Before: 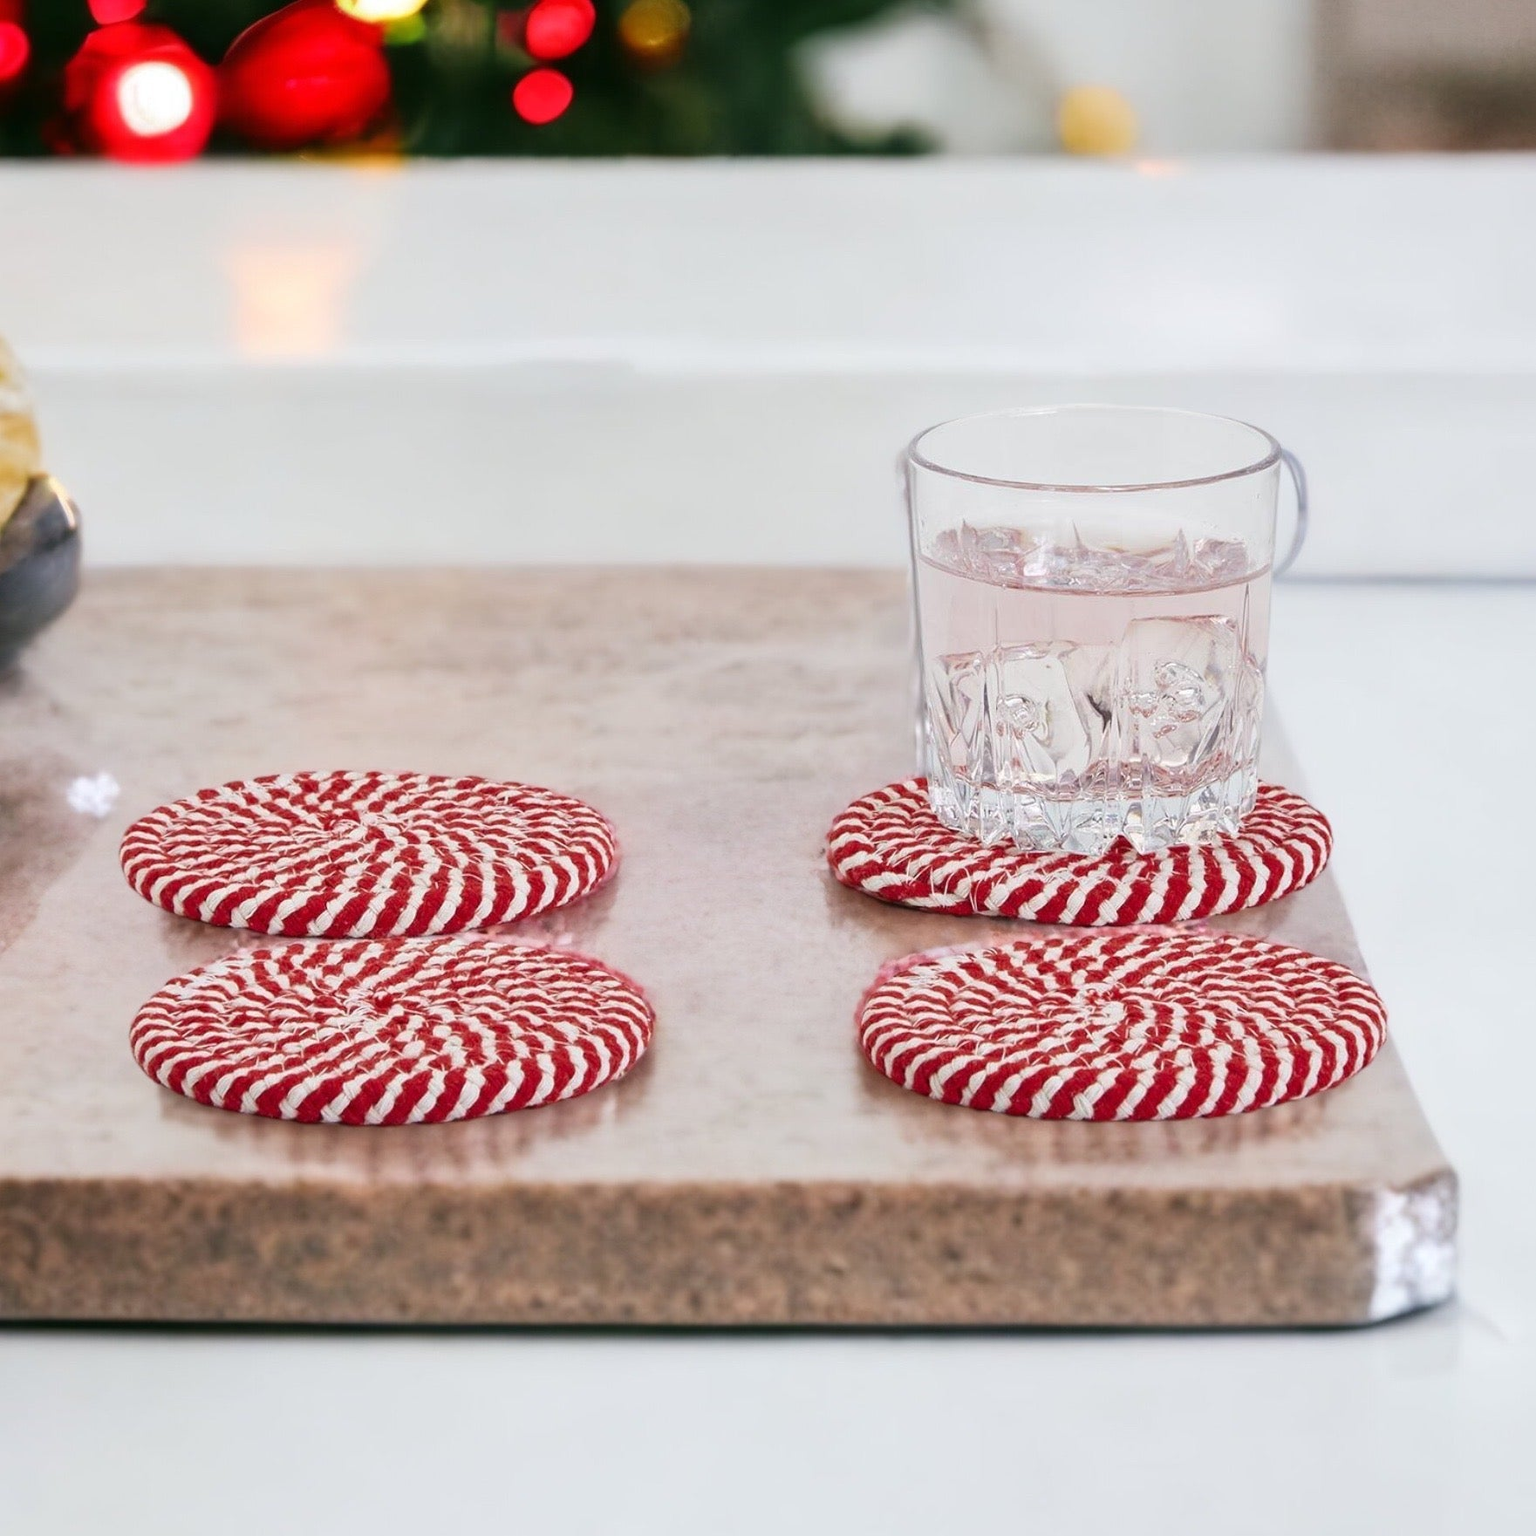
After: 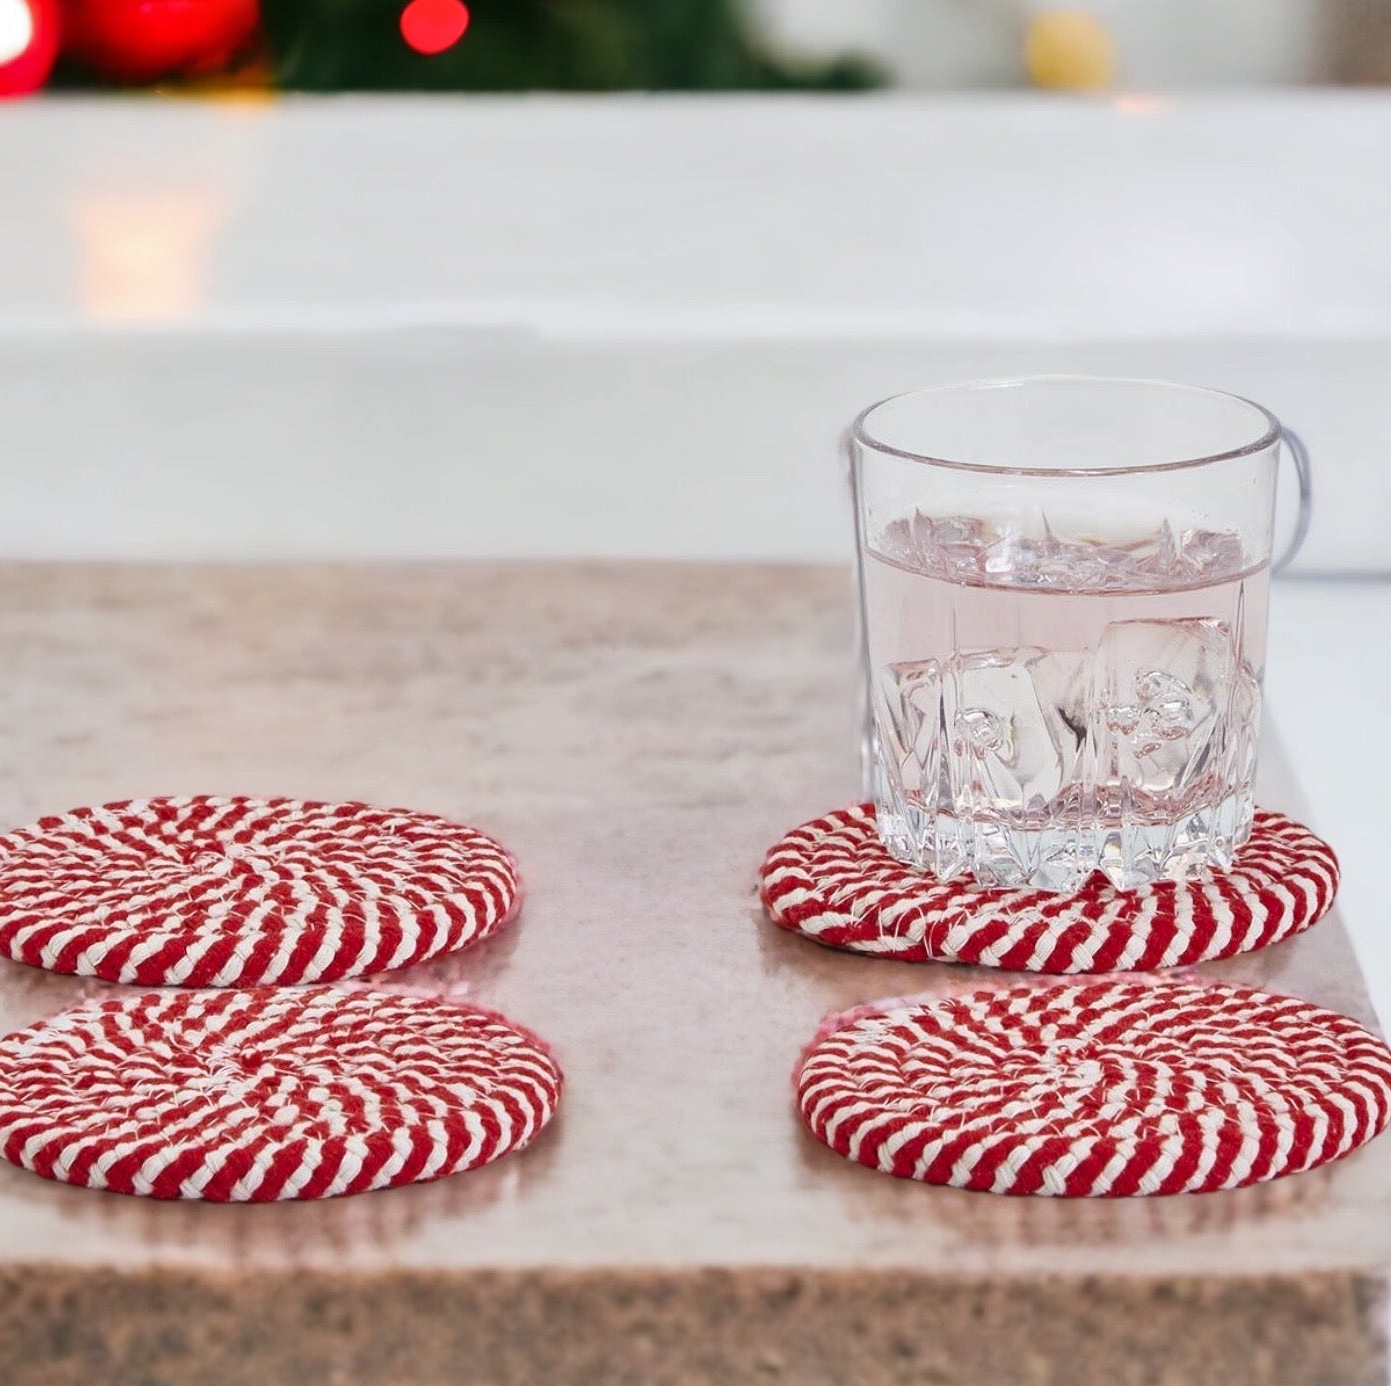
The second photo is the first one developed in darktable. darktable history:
shadows and highlights: shadows 51.88, highlights -28.37, soften with gaussian
crop and rotate: left 10.68%, top 5.039%, right 10.308%, bottom 16.23%
